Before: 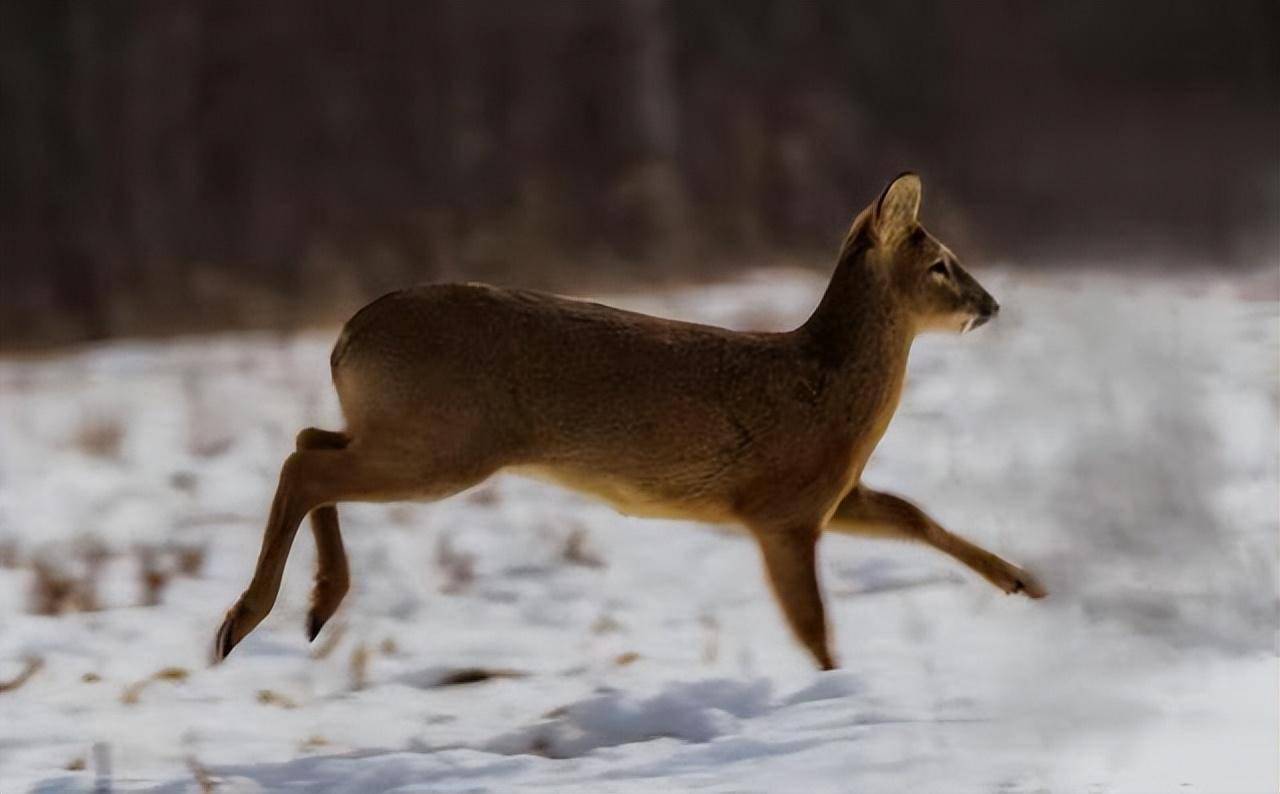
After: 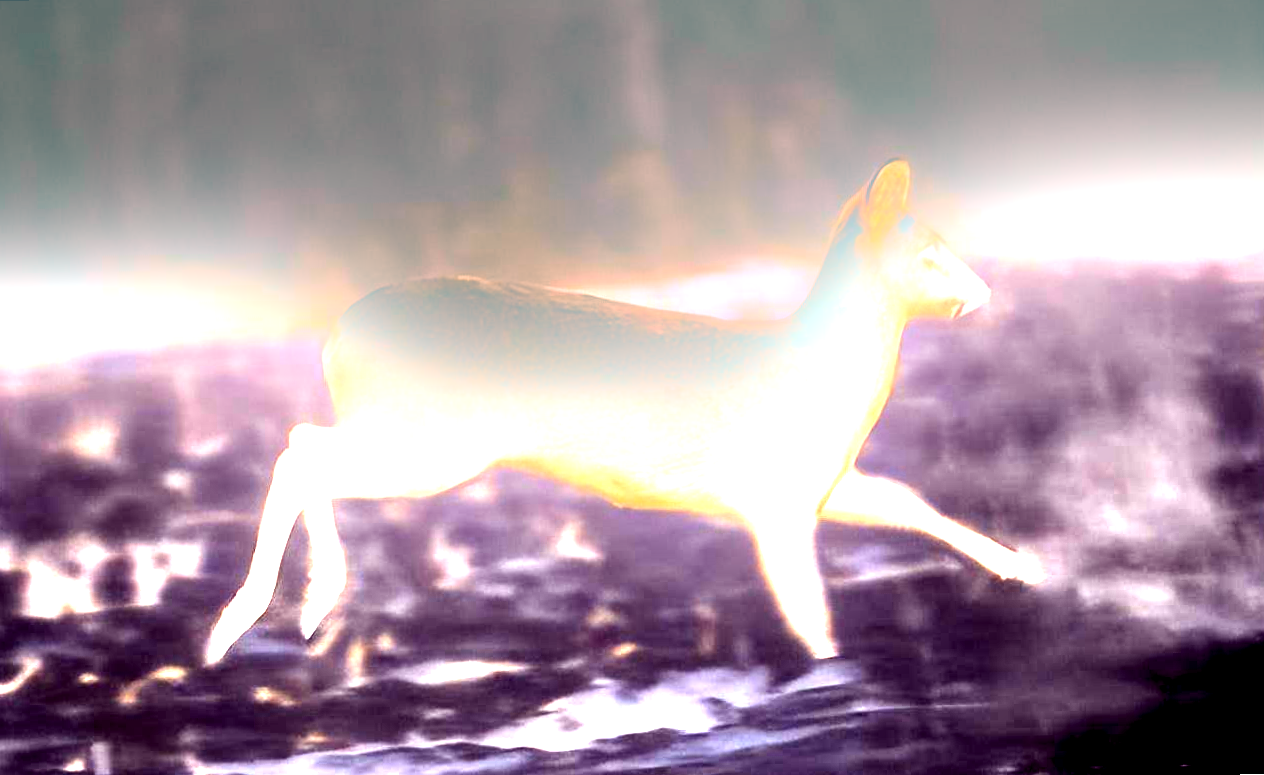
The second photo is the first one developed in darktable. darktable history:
exposure: black level correction 0, exposure 2.138 EV, compensate exposure bias true, compensate highlight preservation false
bloom: size 25%, threshold 5%, strength 90%
rotate and perspective: rotation -1°, crop left 0.011, crop right 0.989, crop top 0.025, crop bottom 0.975
color balance: lift [1.016, 0.983, 1, 1.017], gamma [0.78, 1.018, 1.043, 0.957], gain [0.786, 1.063, 0.937, 1.017], input saturation 118.26%, contrast 13.43%, contrast fulcrum 21.62%, output saturation 82.76%
